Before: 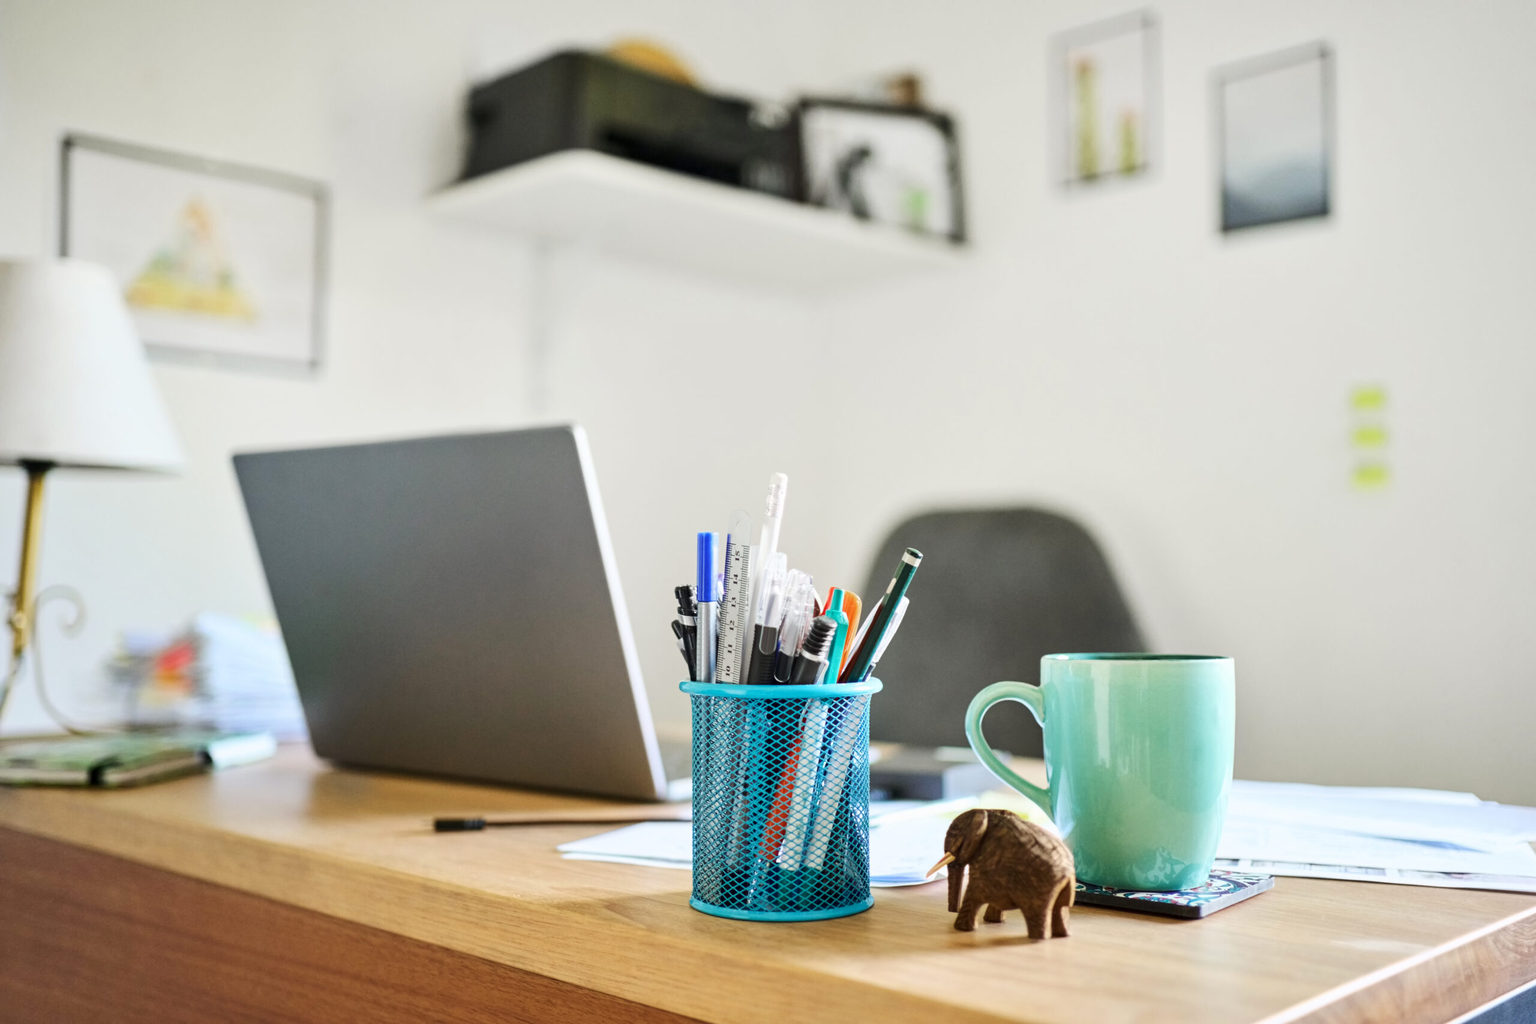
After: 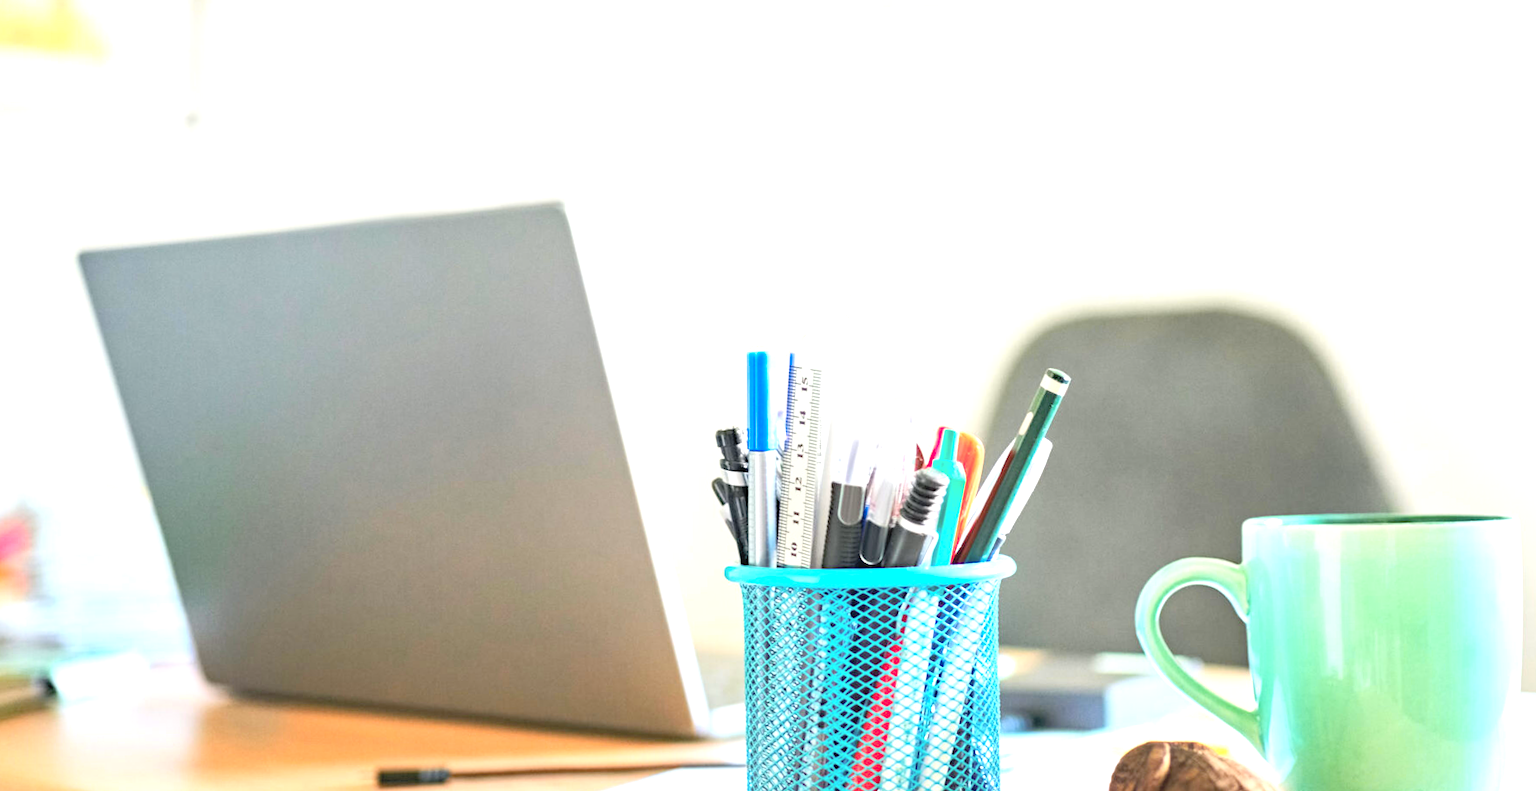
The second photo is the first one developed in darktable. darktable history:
contrast brightness saturation: brightness 0.28
exposure: exposure 0.943 EV, compensate highlight preservation false
rotate and perspective: rotation -1°, crop left 0.011, crop right 0.989, crop top 0.025, crop bottom 0.975
color balance: mode lift, gamma, gain (sRGB), lift [1, 1, 1.022, 1.026]
crop: left 11.123%, top 27.61%, right 18.3%, bottom 17.034%
color zones: curves: ch1 [(0.235, 0.558) (0.75, 0.5)]; ch2 [(0.25, 0.462) (0.749, 0.457)], mix 40.67%
haze removal: compatibility mode true, adaptive false
